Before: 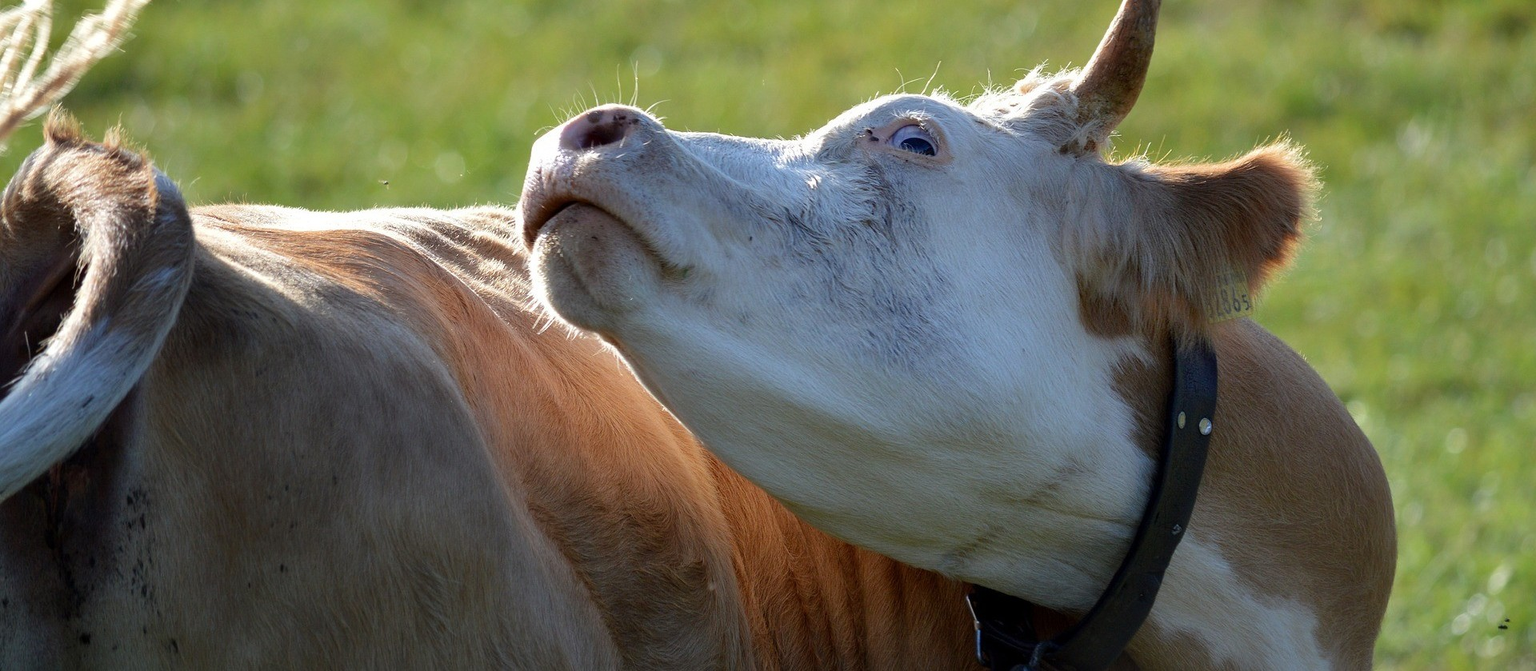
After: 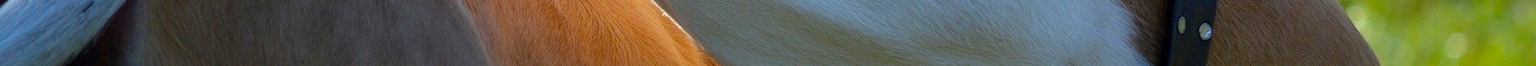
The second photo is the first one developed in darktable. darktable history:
crop and rotate: top 59.084%, bottom 30.916%
color balance rgb: perceptual saturation grading › global saturation 30%, global vibrance 20%
